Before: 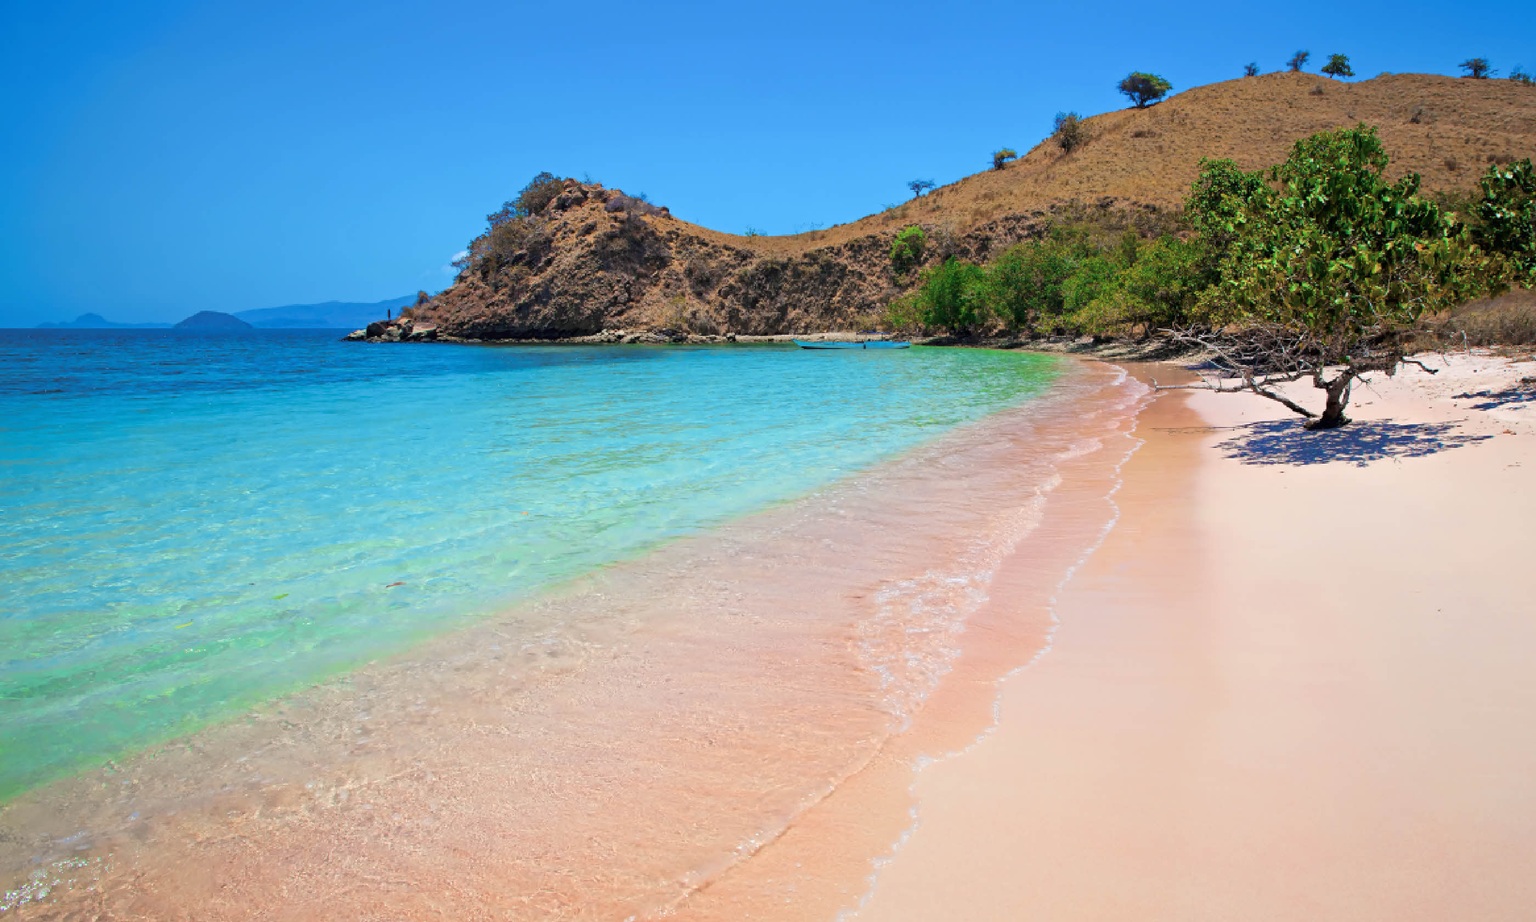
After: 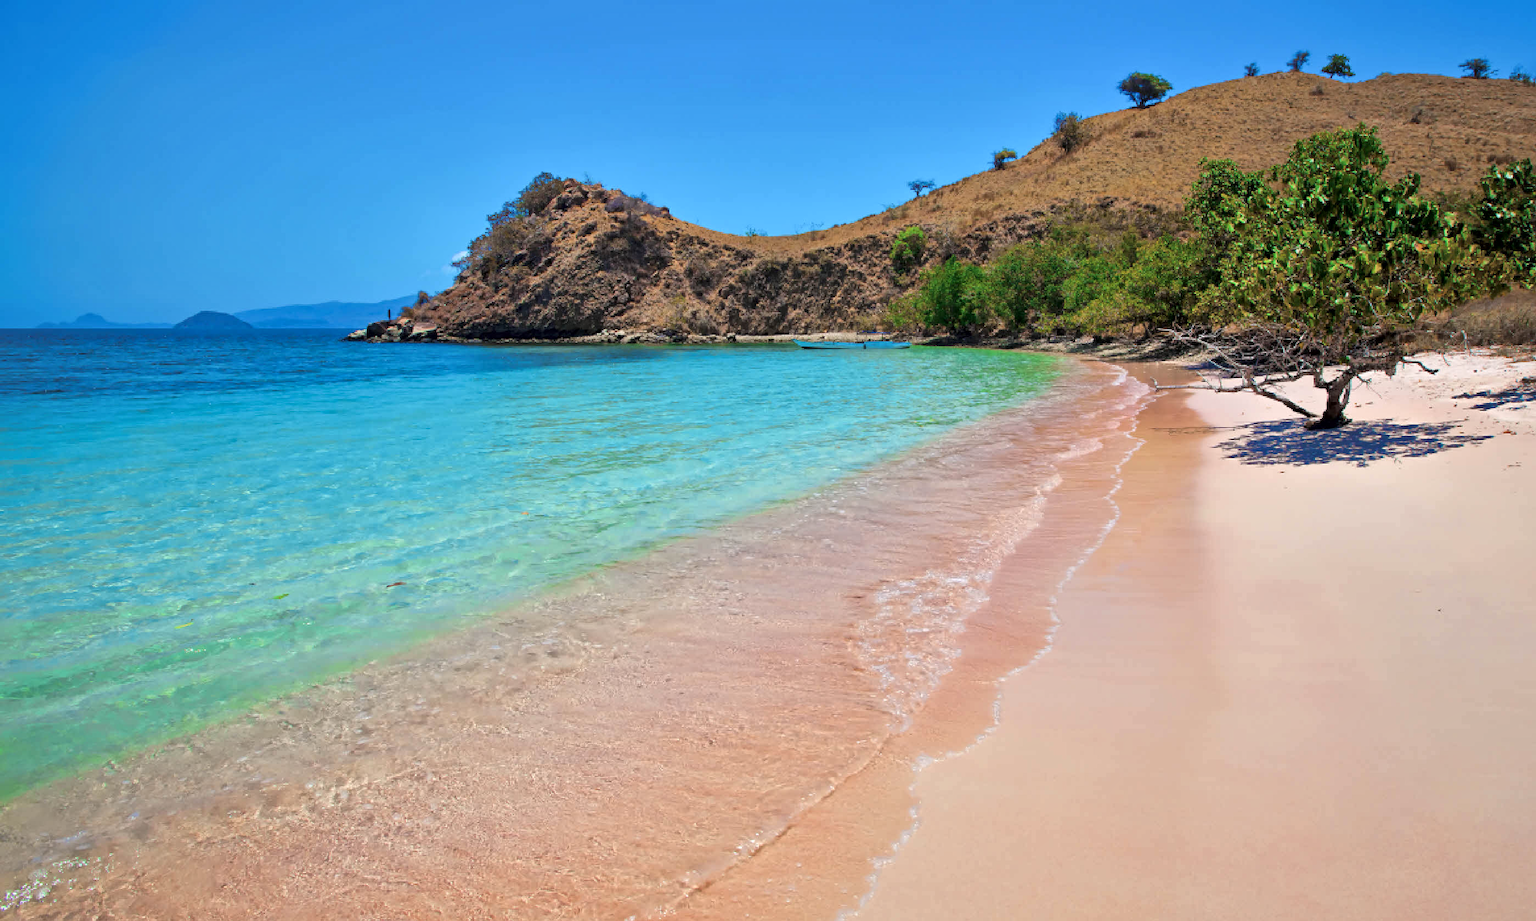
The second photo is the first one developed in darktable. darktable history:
shadows and highlights: shadows 12.1, white point adjustment 1.14, soften with gaussian
tone equalizer: on, module defaults
local contrast: mode bilateral grid, contrast 20, coarseness 51, detail 119%, midtone range 0.2
